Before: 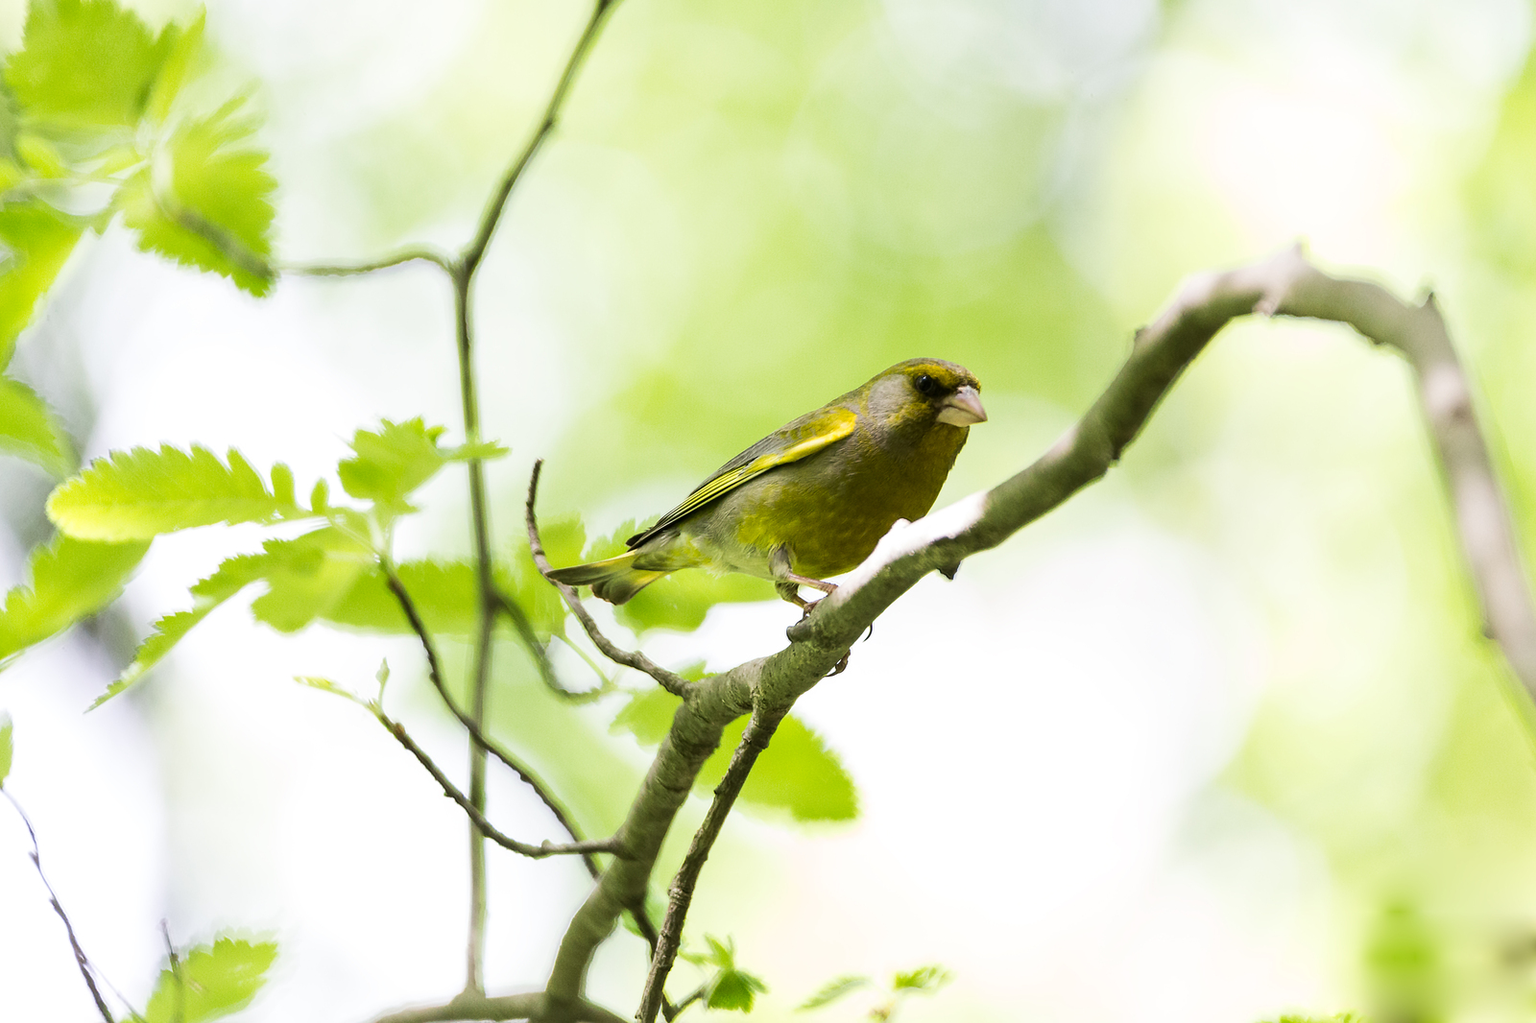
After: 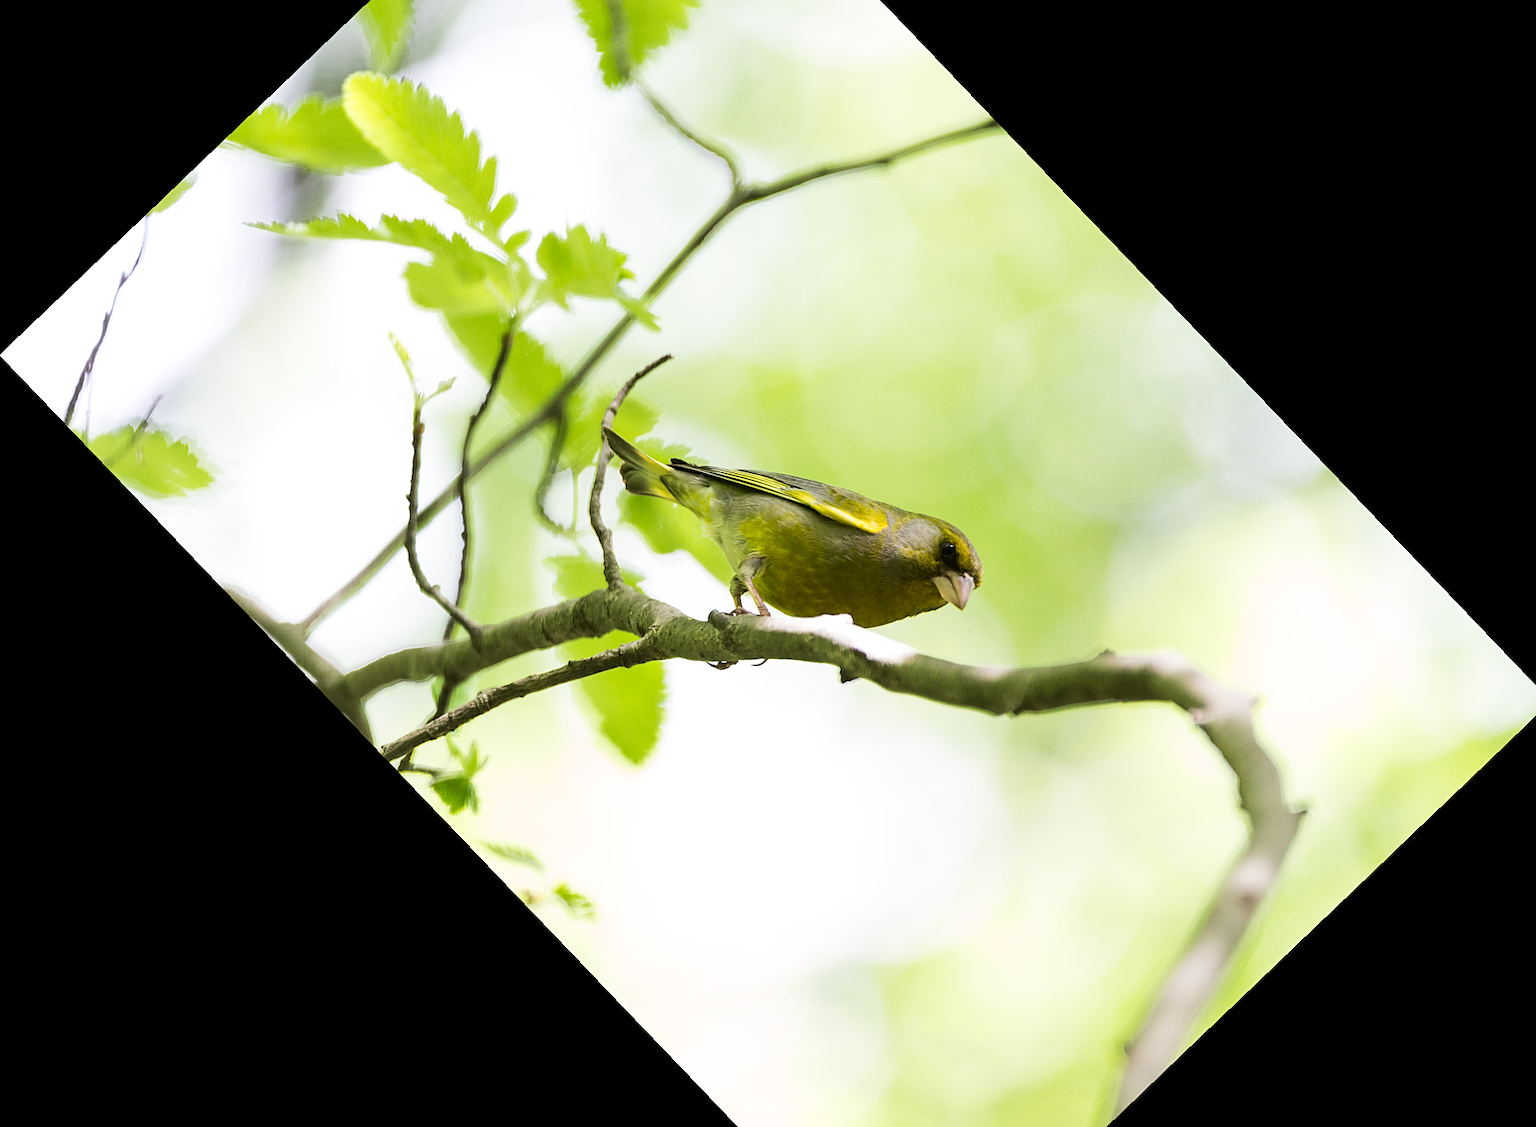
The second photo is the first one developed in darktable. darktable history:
crop and rotate: angle -46.26°, top 16.234%, right 0.912%, bottom 11.704%
sharpen: amount 0.2
